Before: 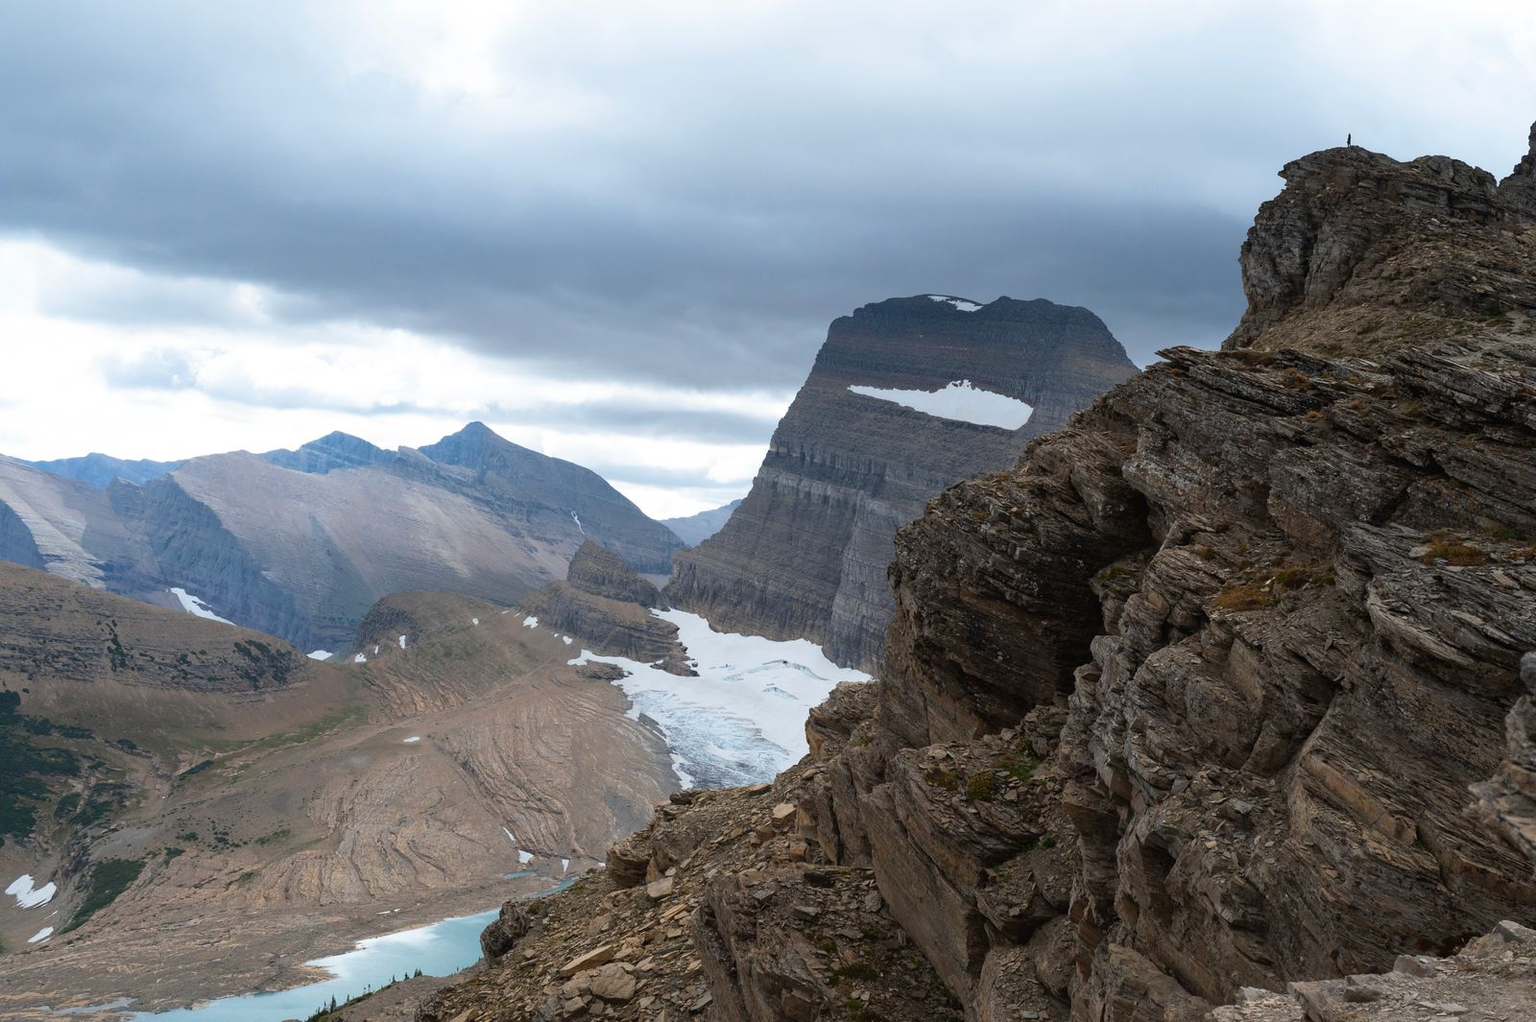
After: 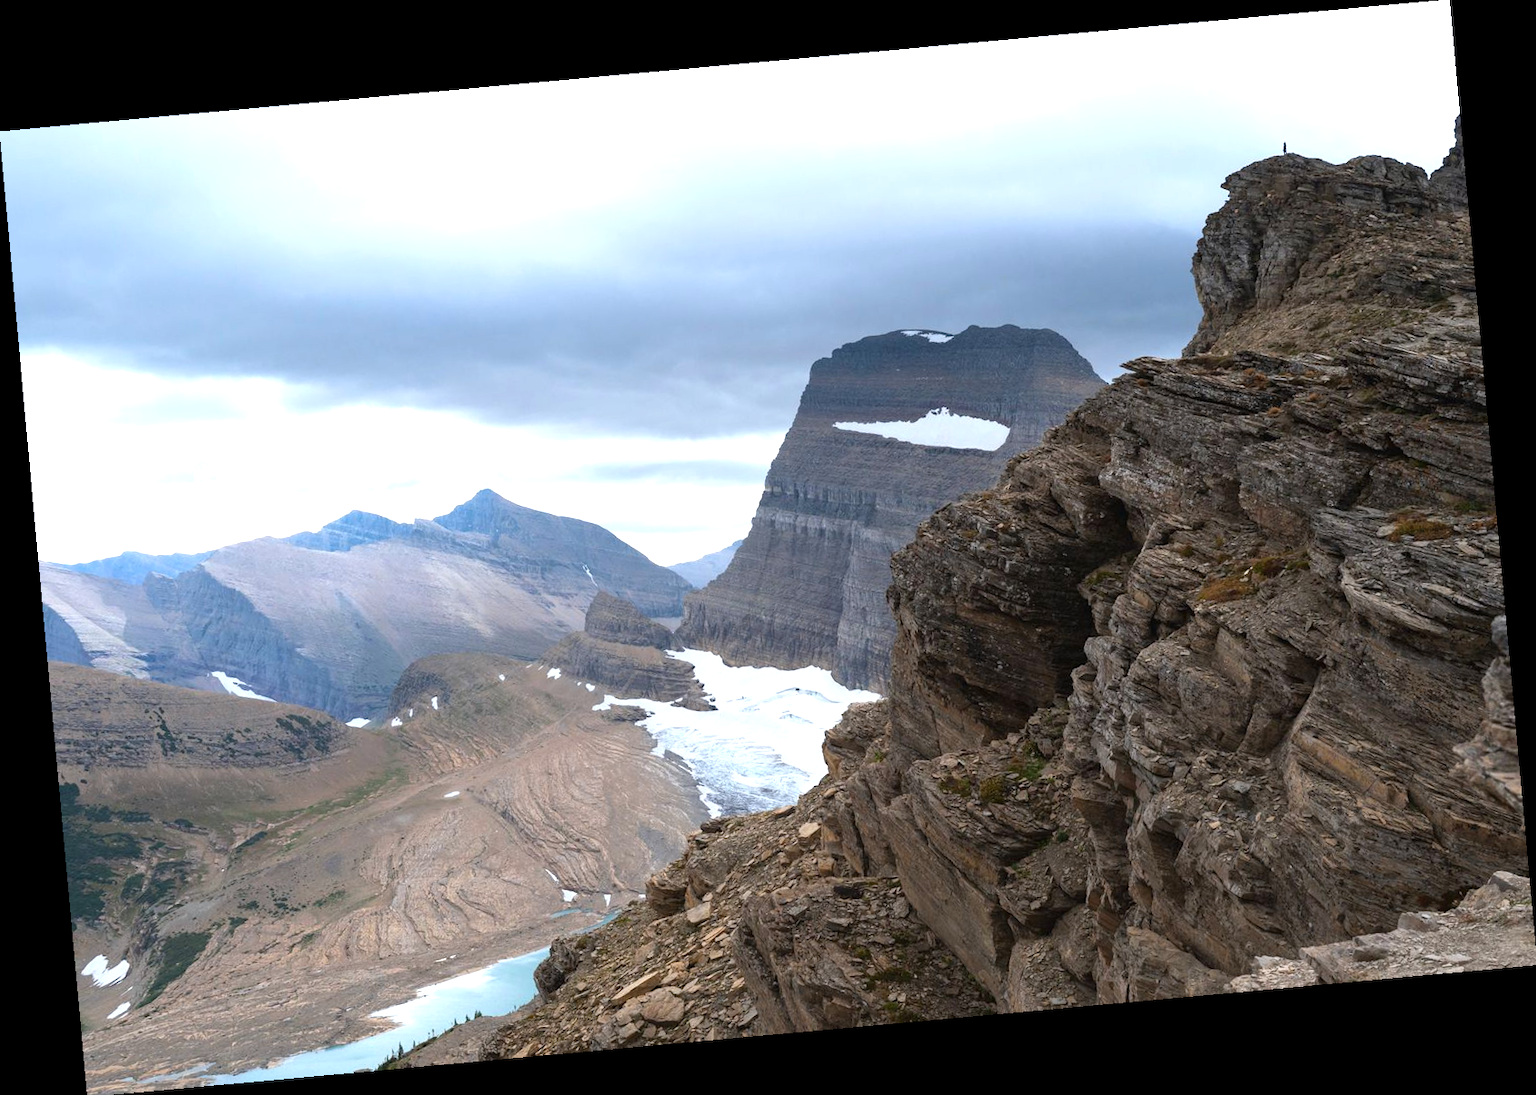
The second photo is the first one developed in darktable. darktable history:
rotate and perspective: rotation -5.2°, automatic cropping off
exposure: exposure 0.669 EV, compensate highlight preservation false
white balance: red 1.004, blue 1.024
